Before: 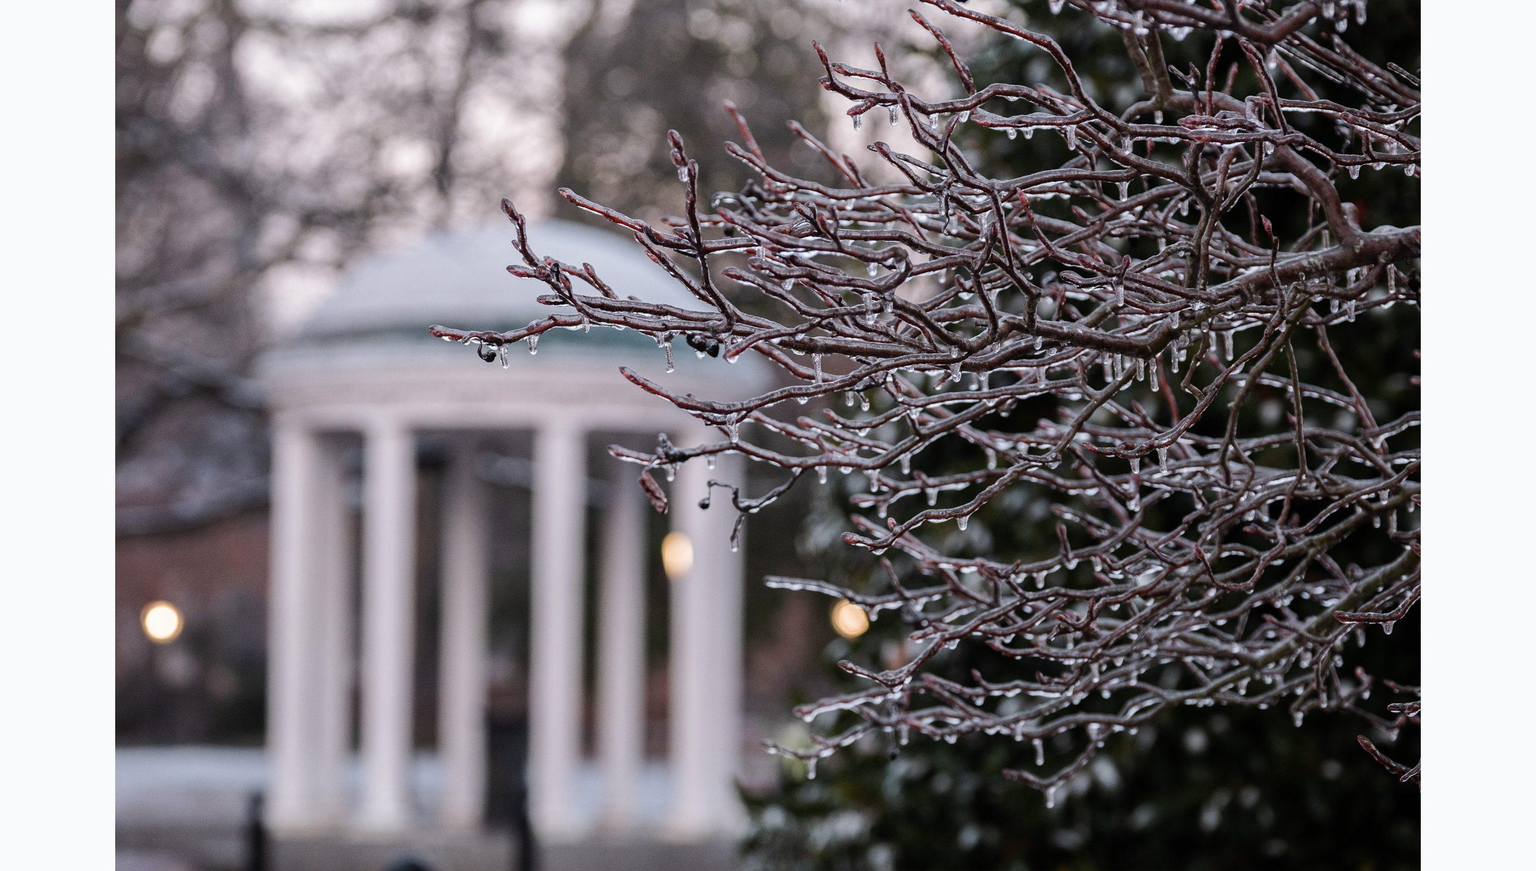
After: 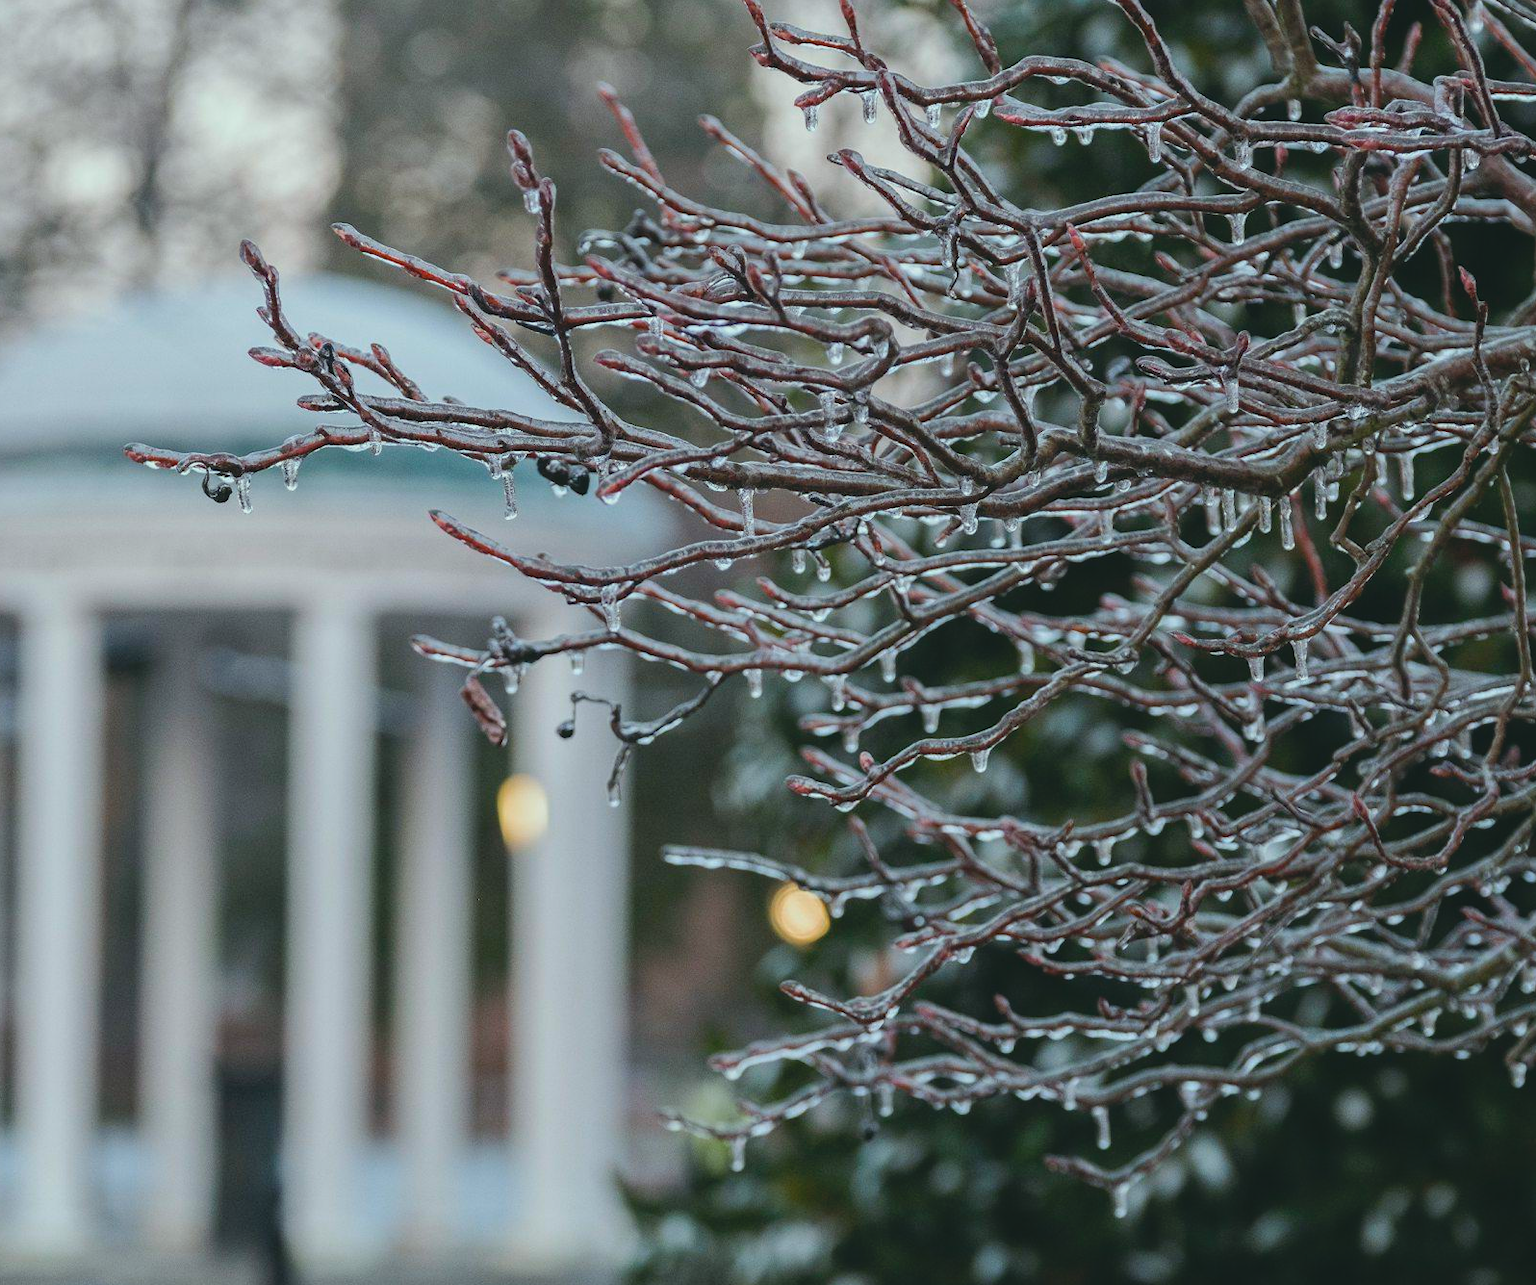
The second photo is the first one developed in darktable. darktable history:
contrast brightness saturation: contrast -0.15, brightness 0.05, saturation -0.12
color correction: highlights a* -7.33, highlights b* 1.26, shadows a* -3.55, saturation 1.4
crop and rotate: left 22.918%, top 5.629%, right 14.711%, bottom 2.247%
